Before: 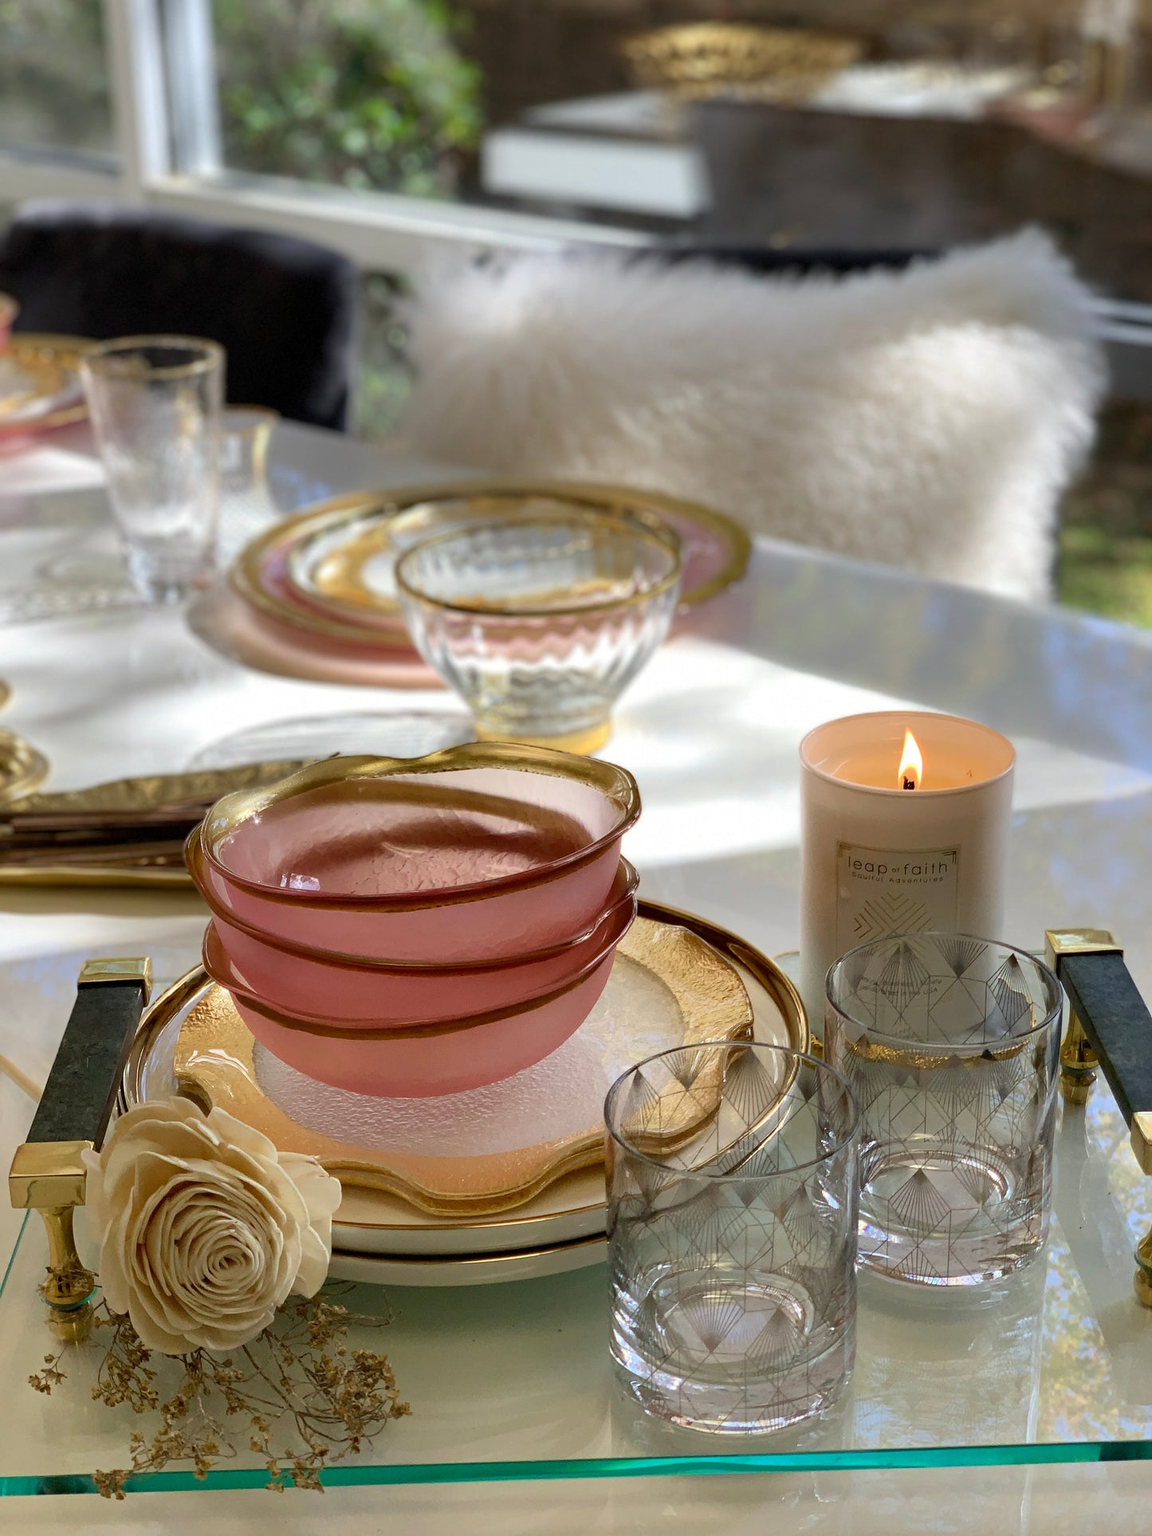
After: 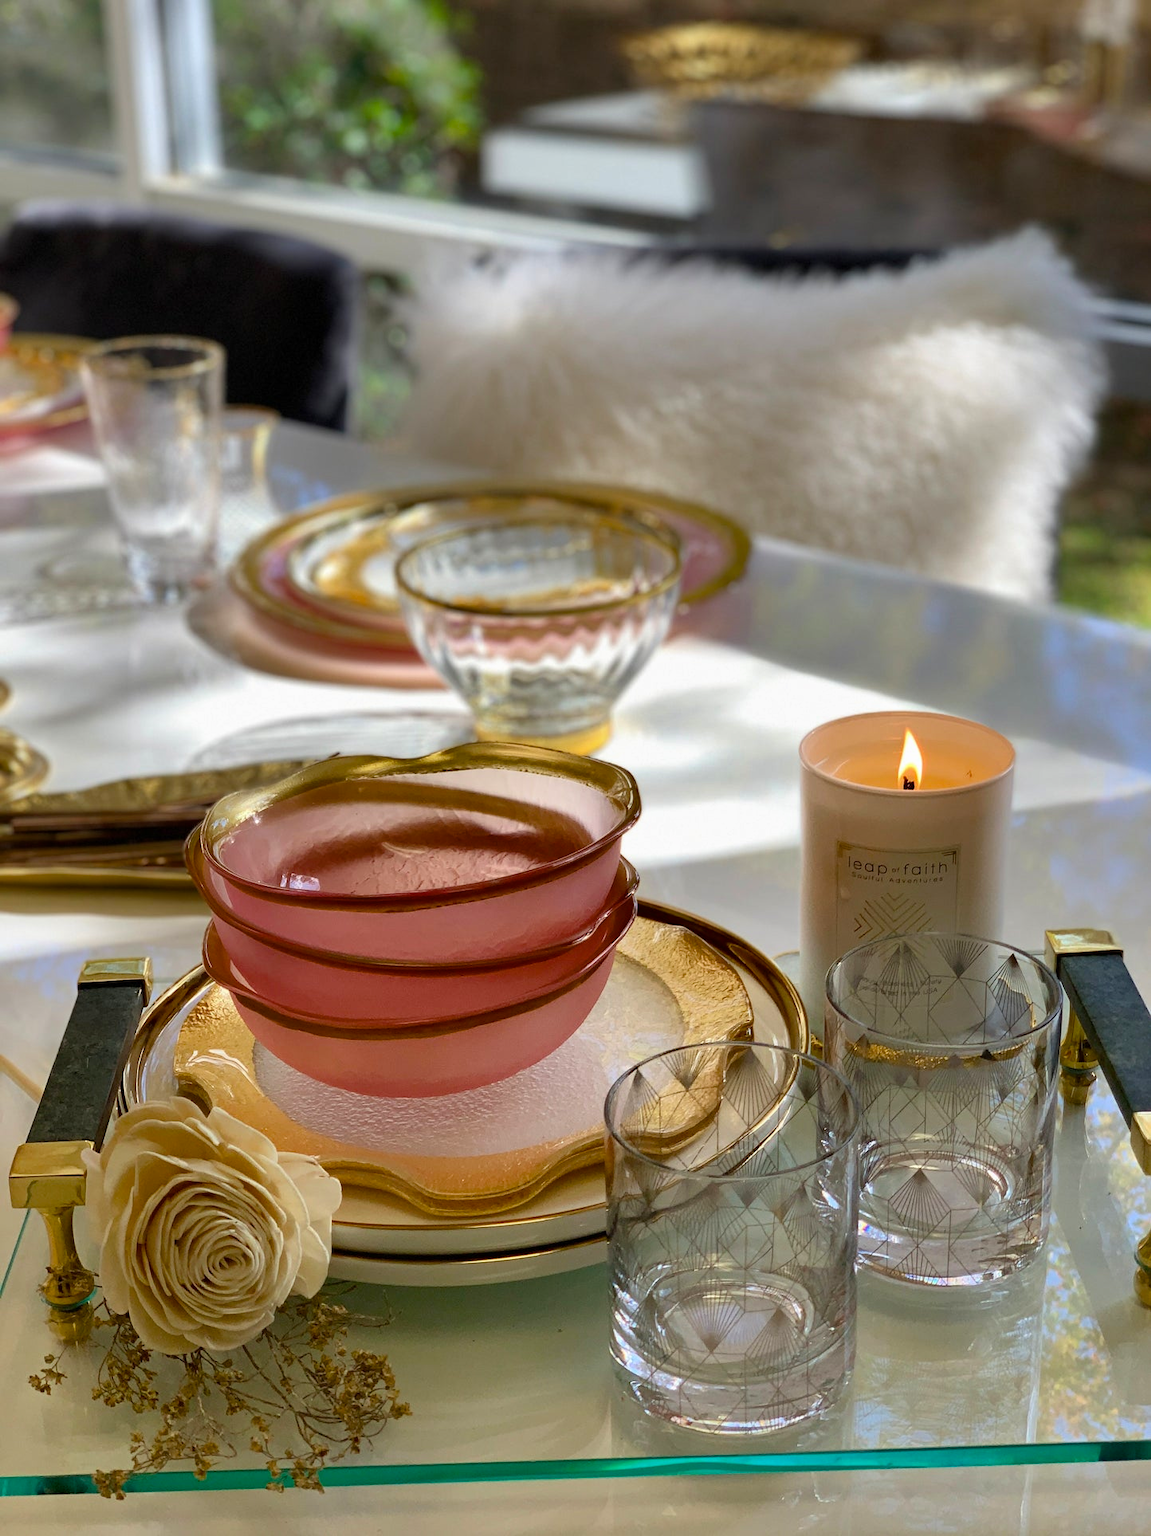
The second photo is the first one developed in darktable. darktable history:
tone equalizer: on, module defaults
color balance rgb: linear chroma grading › shadows -8%, linear chroma grading › global chroma 10%, perceptual saturation grading › global saturation 2%, perceptual saturation grading › highlights -2%, perceptual saturation grading › mid-tones 4%, perceptual saturation grading › shadows 8%, perceptual brilliance grading › global brilliance 2%, perceptual brilliance grading › highlights -4%, global vibrance 16%, saturation formula JzAzBz (2021)
shadows and highlights: shadows 40, highlights -54, highlights color adjustment 46%, low approximation 0.01, soften with gaussian
